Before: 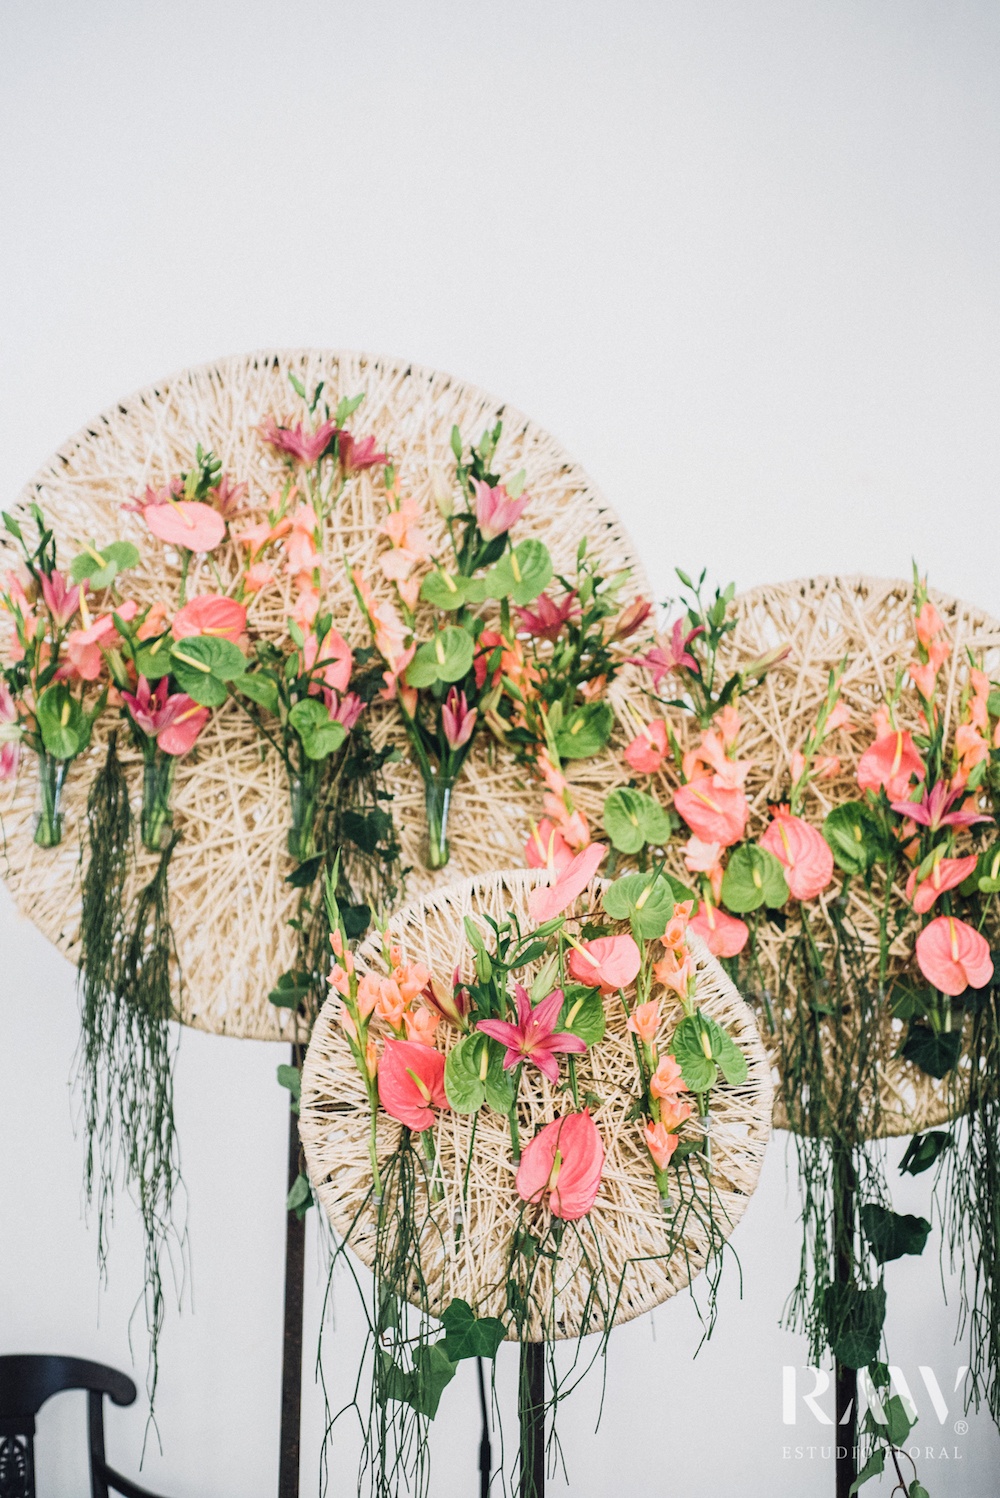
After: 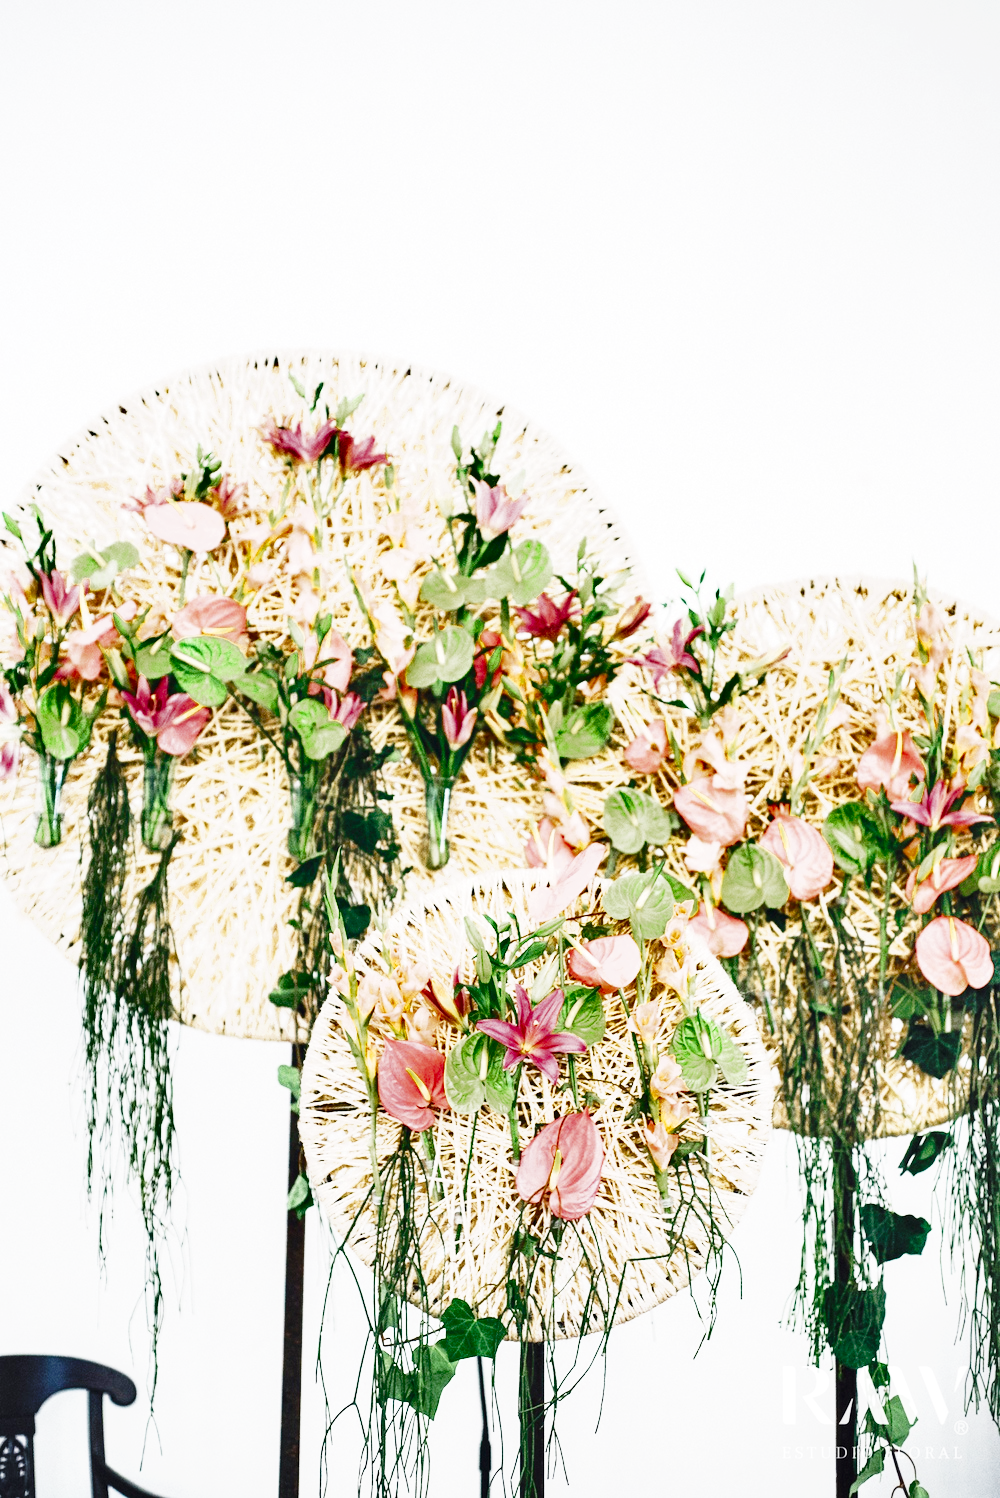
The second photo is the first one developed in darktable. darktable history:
exposure: exposure 0.64 EV, compensate highlight preservation false
shadows and highlights: shadows 43.71, white point adjustment -1.46, soften with gaussian
base curve: curves: ch0 [(0, 0) (0.032, 0.037) (0.105, 0.228) (0.435, 0.76) (0.856, 0.983) (1, 1)], preserve colors none
color zones: curves: ch0 [(0.11, 0.396) (0.195, 0.36) (0.25, 0.5) (0.303, 0.412) (0.357, 0.544) (0.75, 0.5) (0.967, 0.328)]; ch1 [(0, 0.468) (0.112, 0.512) (0.202, 0.6) (0.25, 0.5) (0.307, 0.352) (0.357, 0.544) (0.75, 0.5) (0.963, 0.524)]
